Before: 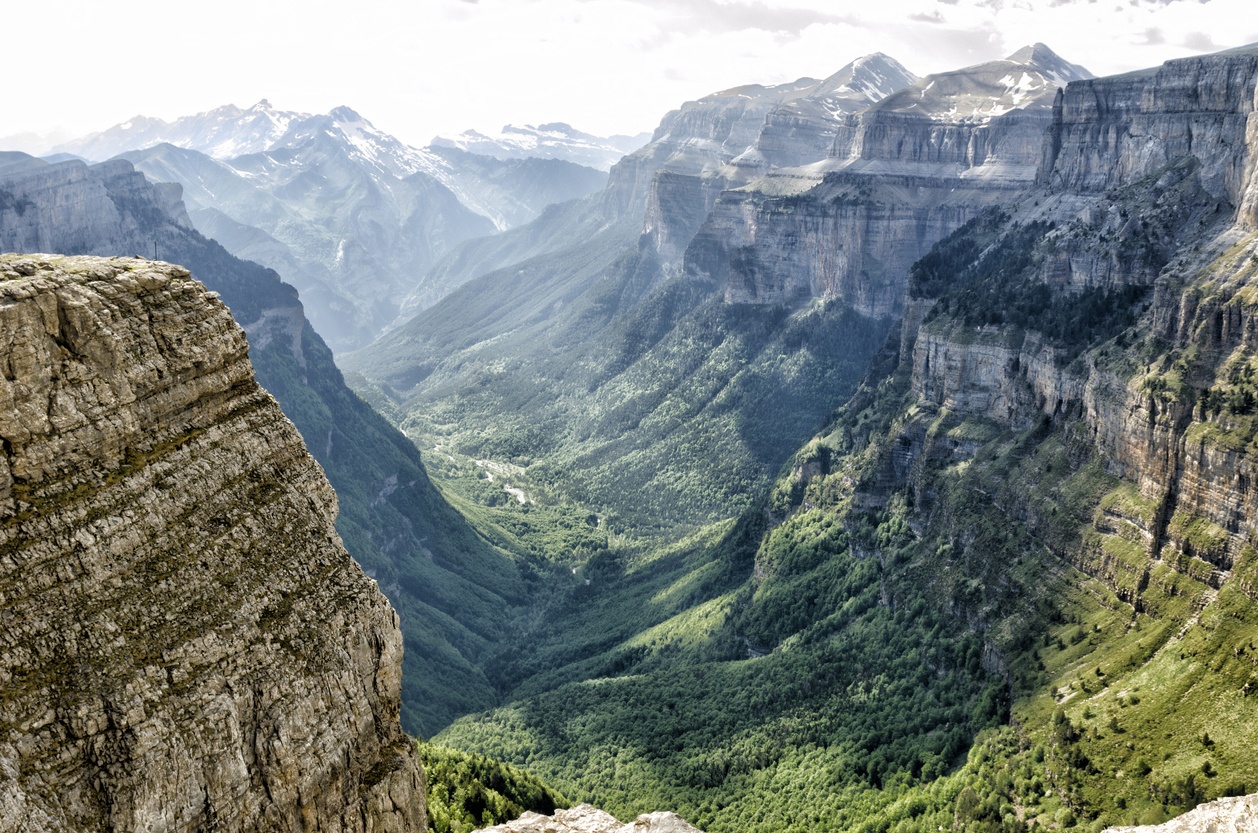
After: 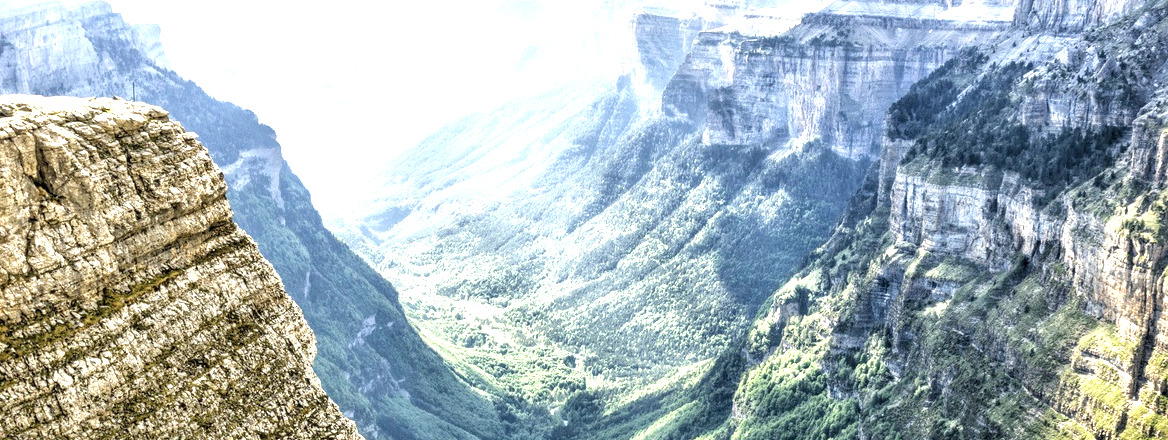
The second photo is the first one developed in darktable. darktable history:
crop: left 1.79%, top 19.159%, right 5.338%, bottom 27.909%
exposure: black level correction 0, exposure 1.545 EV, compensate highlight preservation false
local contrast: detail 130%
